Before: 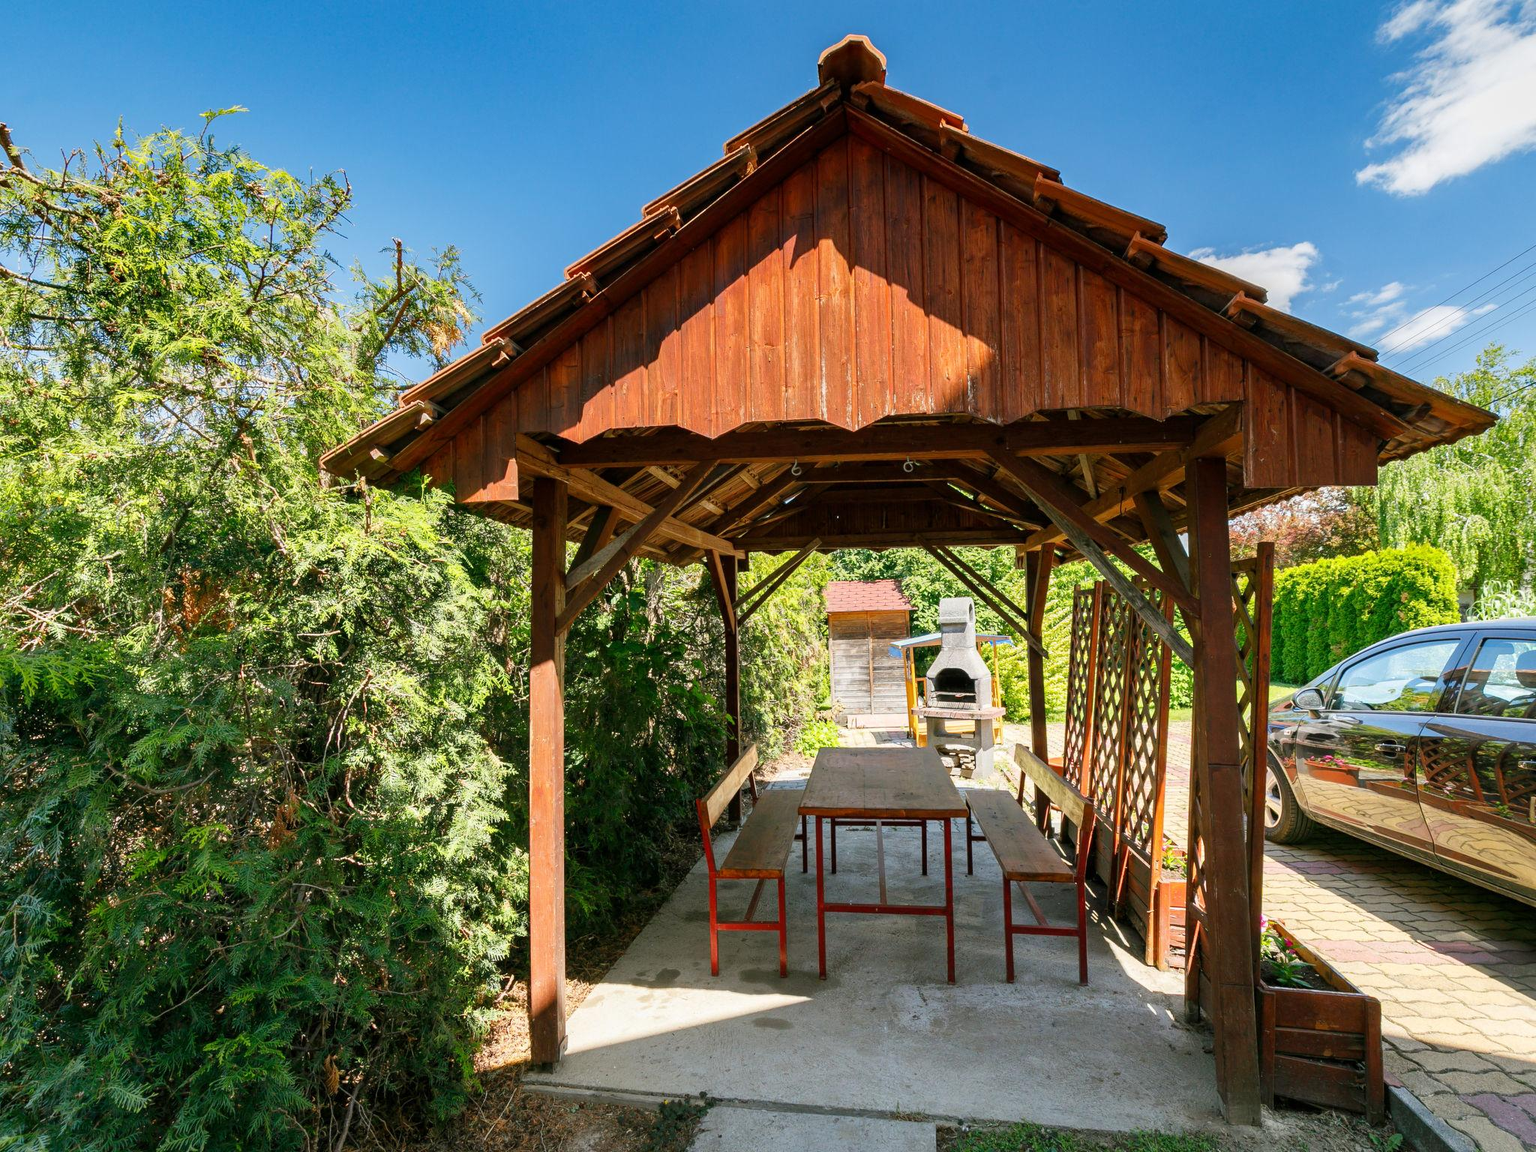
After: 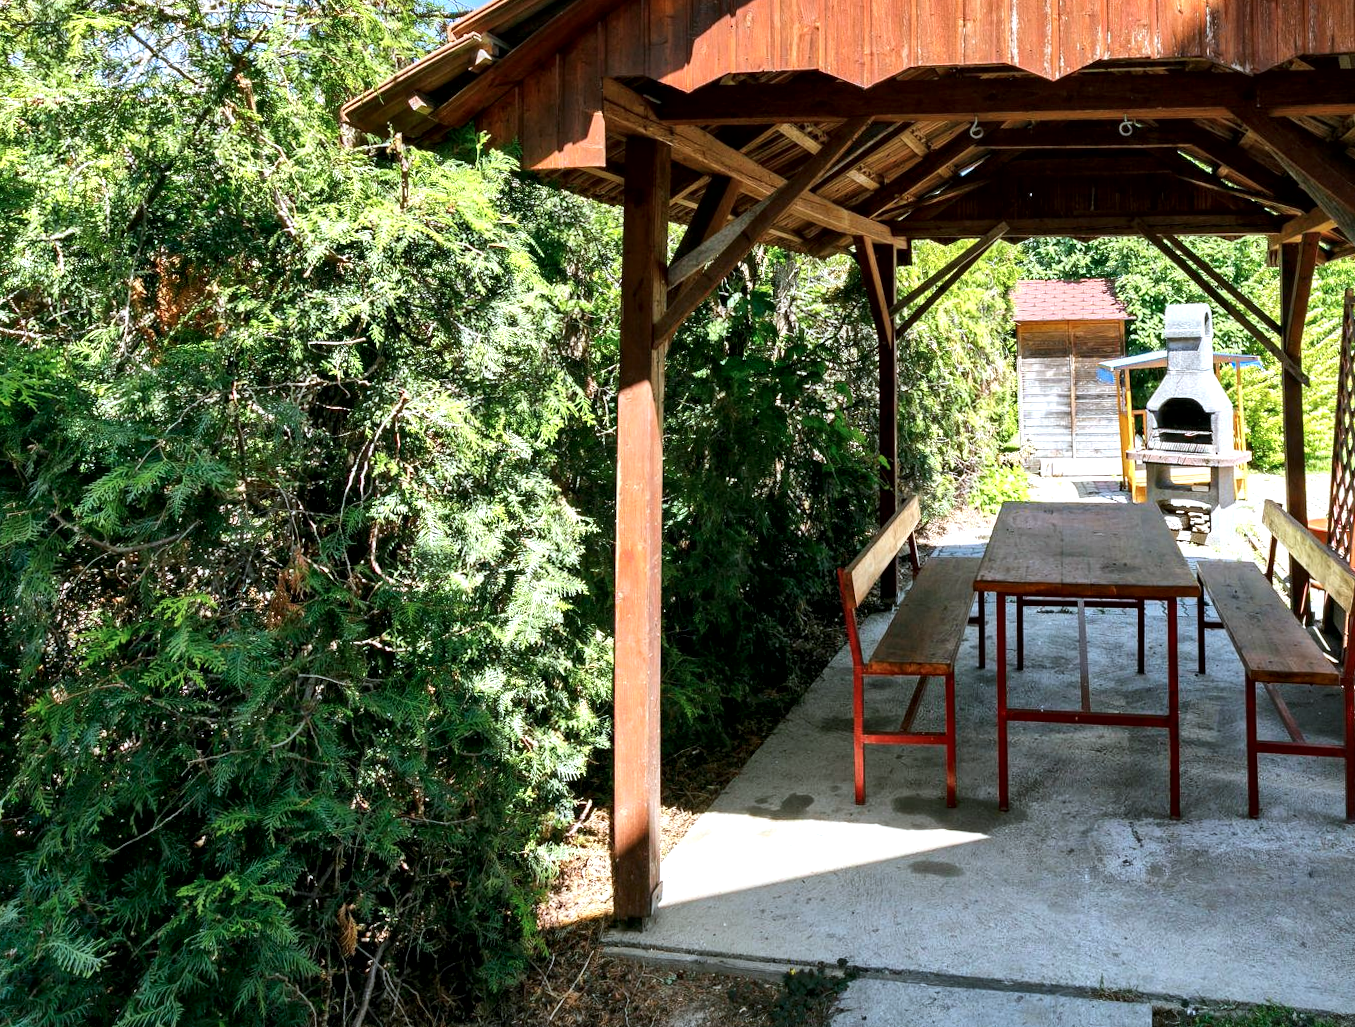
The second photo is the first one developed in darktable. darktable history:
tone equalizer: -8 EV -0.424 EV, -7 EV -0.409 EV, -6 EV -0.323 EV, -5 EV -0.219 EV, -3 EV 0.223 EV, -2 EV 0.304 EV, -1 EV 0.392 EV, +0 EV 0.446 EV, edges refinement/feathering 500, mask exposure compensation -1.57 EV, preserve details no
crop and rotate: angle -0.68°, left 3.55%, top 32.052%, right 29.201%
local contrast: mode bilateral grid, contrast 24, coarseness 61, detail 152%, midtone range 0.2
color calibration: x 0.37, y 0.382, temperature 4316.83 K
